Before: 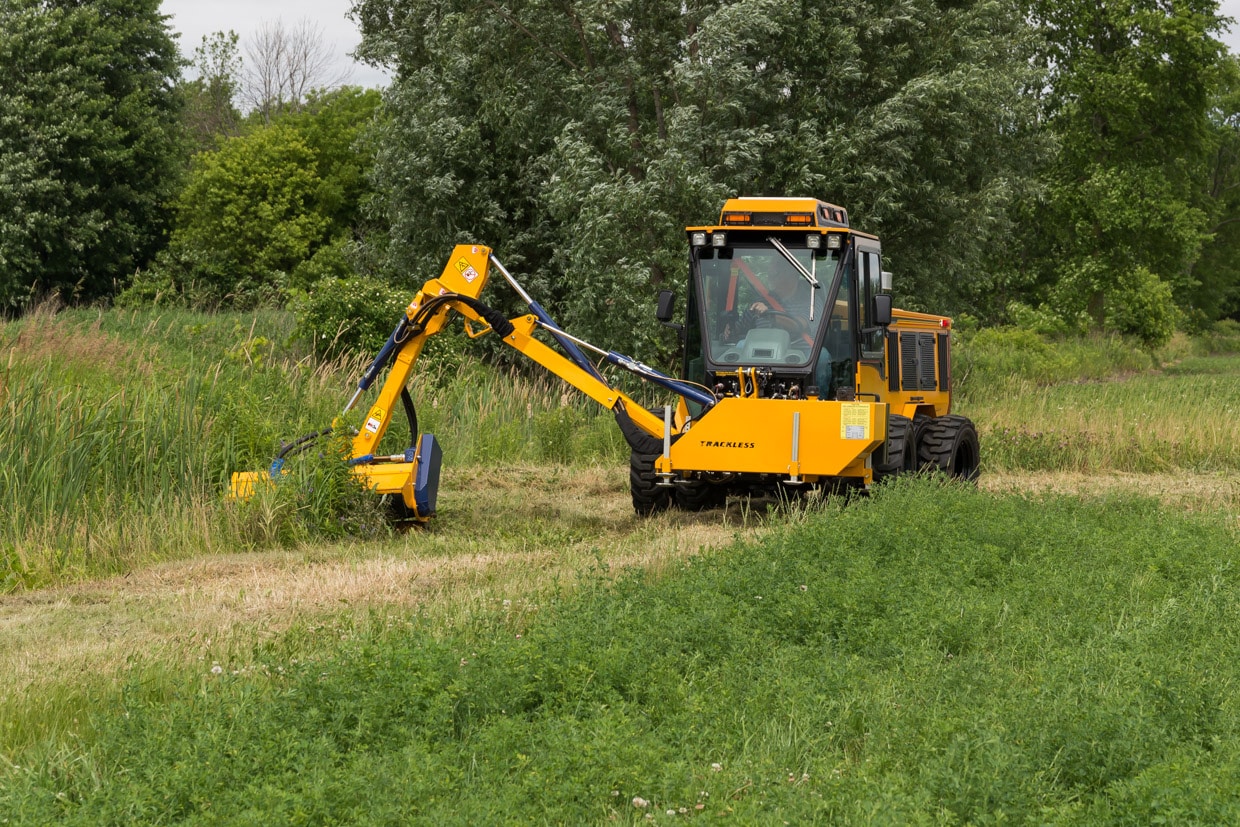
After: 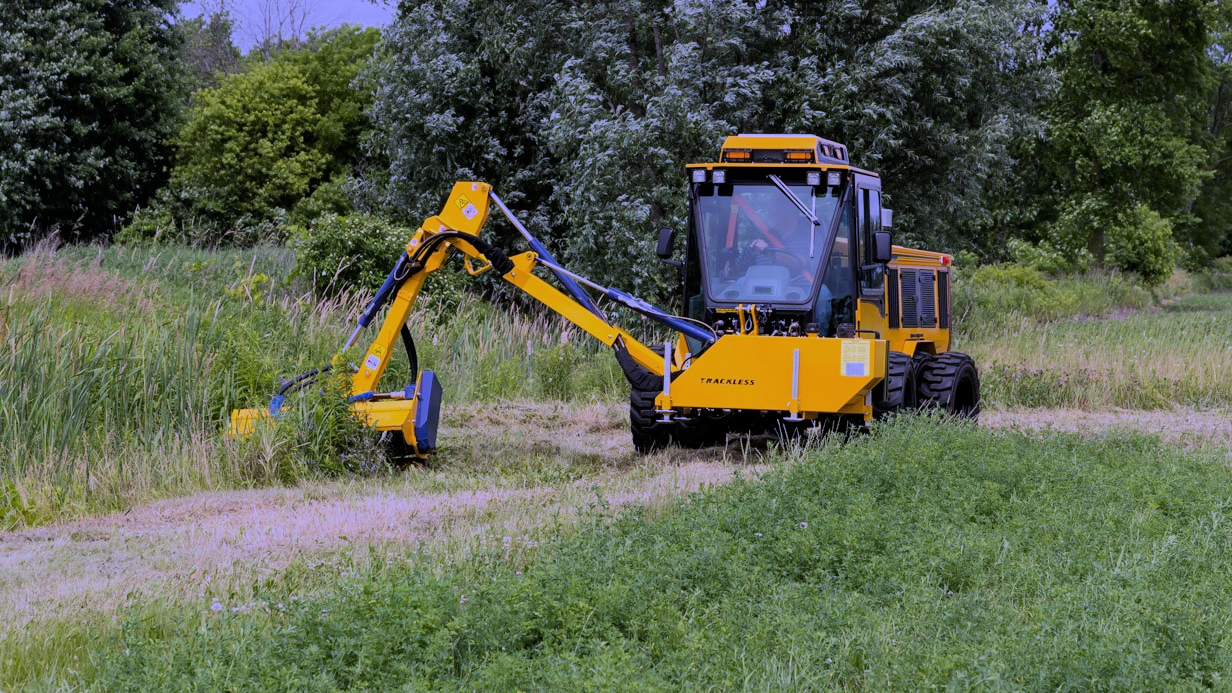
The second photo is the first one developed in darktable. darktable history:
contrast brightness saturation: contrast 0.07
filmic rgb: black relative exposure -7.15 EV, white relative exposure 5.36 EV, hardness 3.02, color science v6 (2022)
crop: top 7.625%, bottom 8.027%
white balance: red 0.98, blue 1.61
